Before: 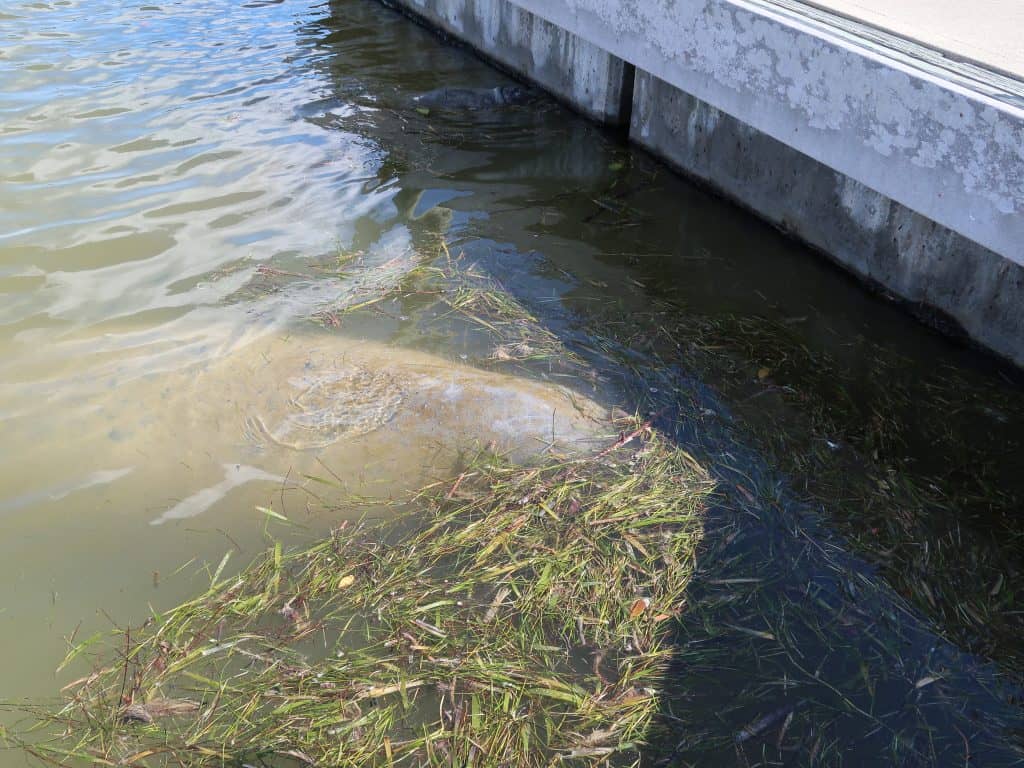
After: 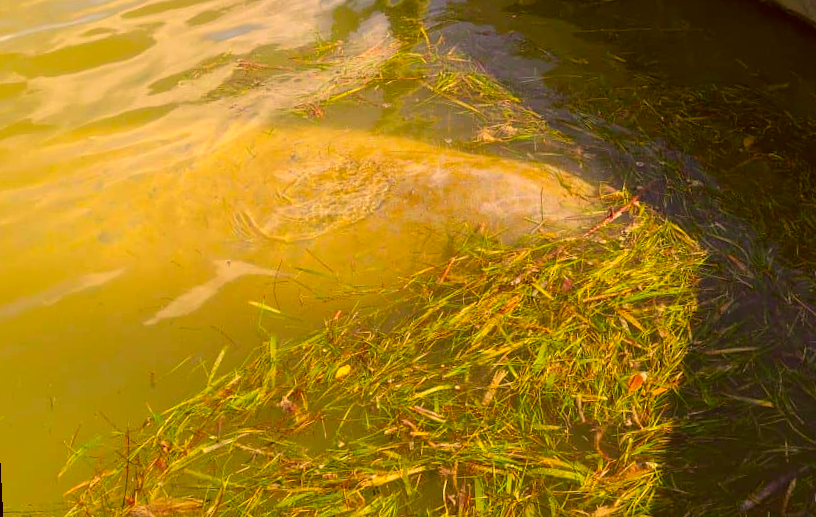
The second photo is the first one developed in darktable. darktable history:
crop: top 26.531%, right 17.959%
color correction: highlights a* 10.44, highlights b* 30.04, shadows a* 2.73, shadows b* 17.51, saturation 1.72
rotate and perspective: rotation -3°, crop left 0.031, crop right 0.968, crop top 0.07, crop bottom 0.93
local contrast: mode bilateral grid, contrast 100, coarseness 100, detail 91%, midtone range 0.2
